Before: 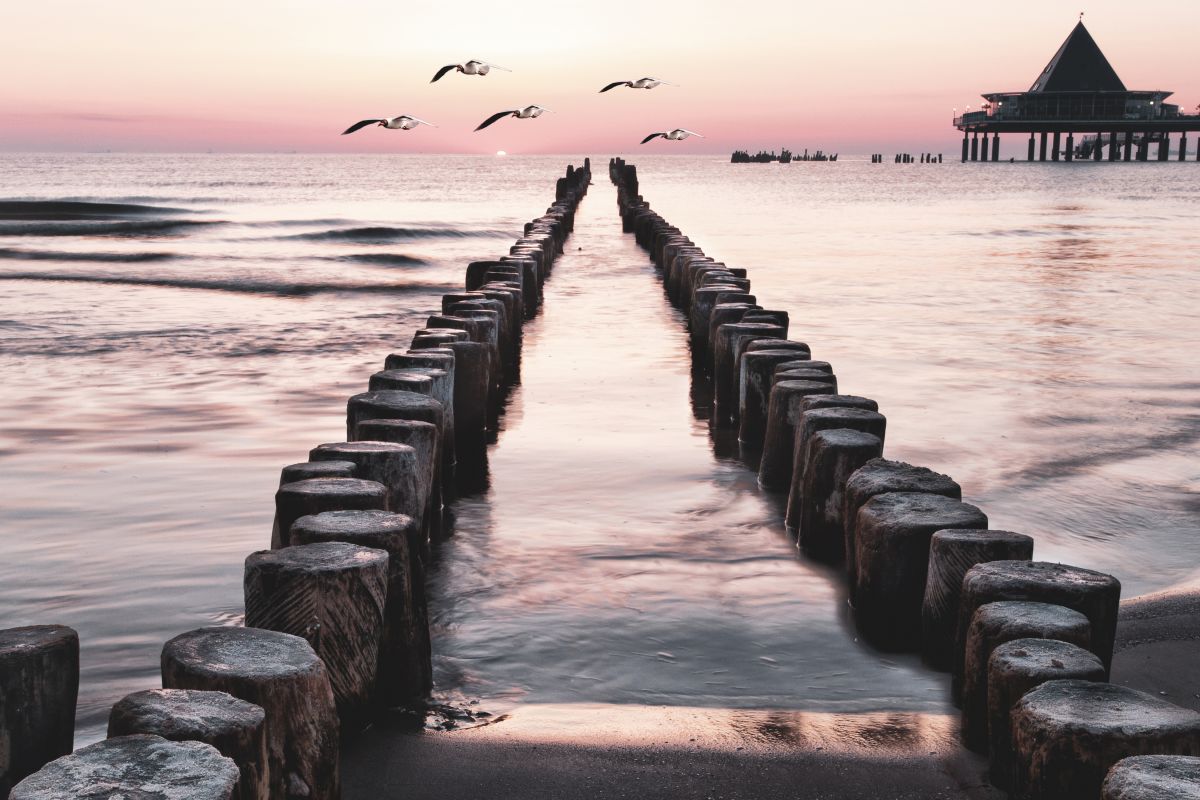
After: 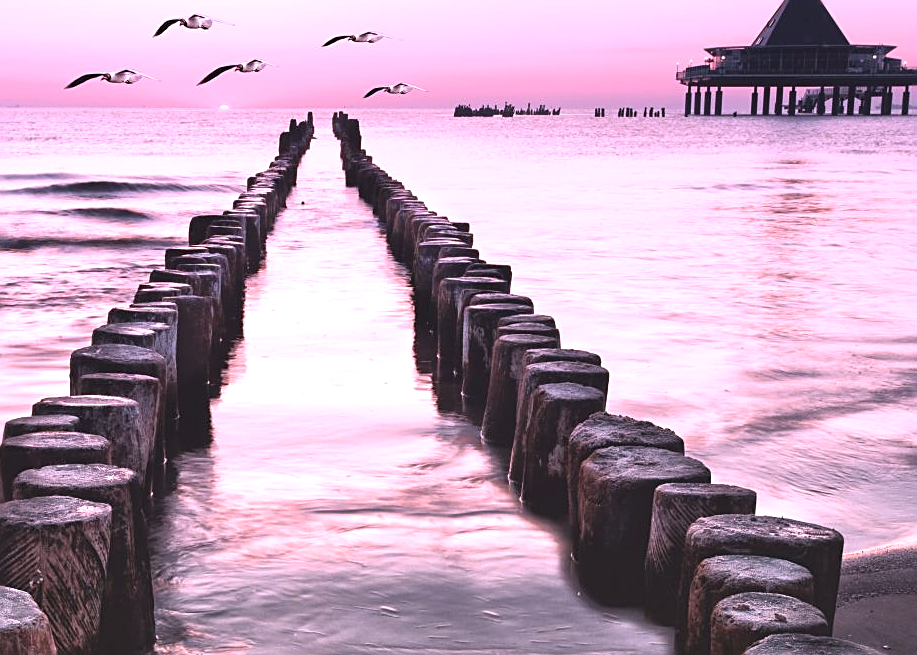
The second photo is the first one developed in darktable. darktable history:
crop: left 23.095%, top 5.827%, bottom 11.854%
white balance: red 1.188, blue 1.11
sharpen: on, module defaults
base curve: preserve colors none
graduated density: hue 238.83°, saturation 50%
contrast brightness saturation: saturation -0.04
exposure: black level correction 0, exposure 0.7 EV, compensate exposure bias true, compensate highlight preservation false
